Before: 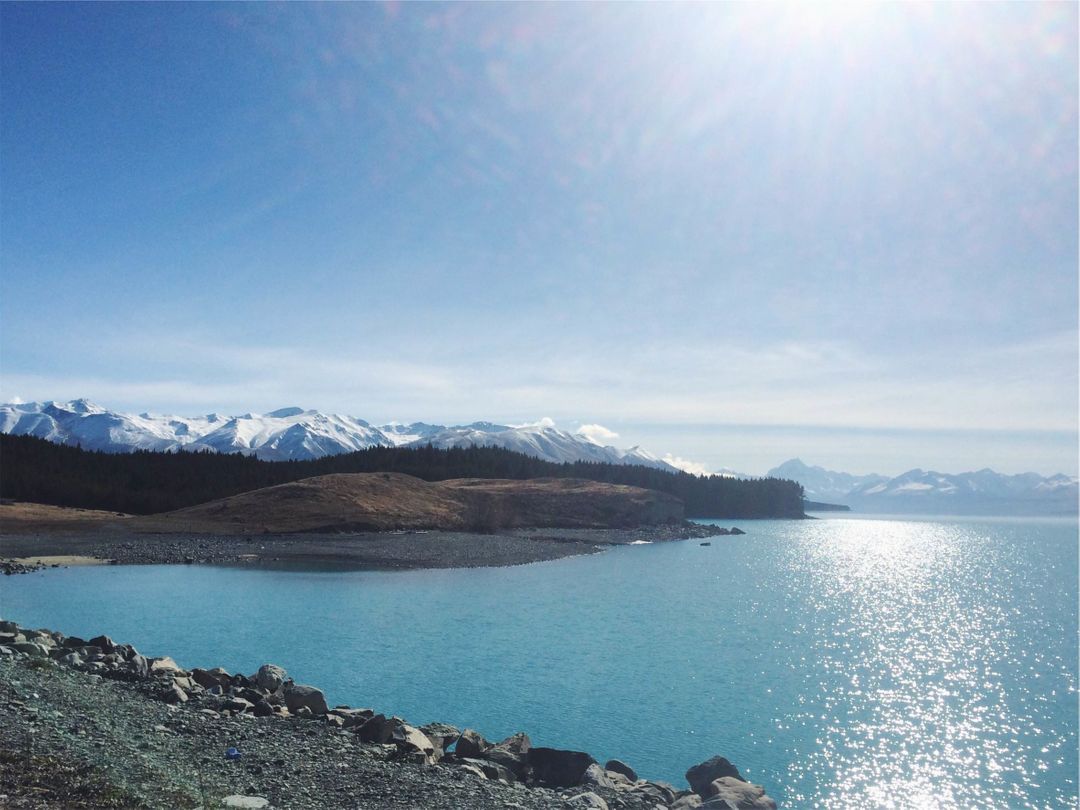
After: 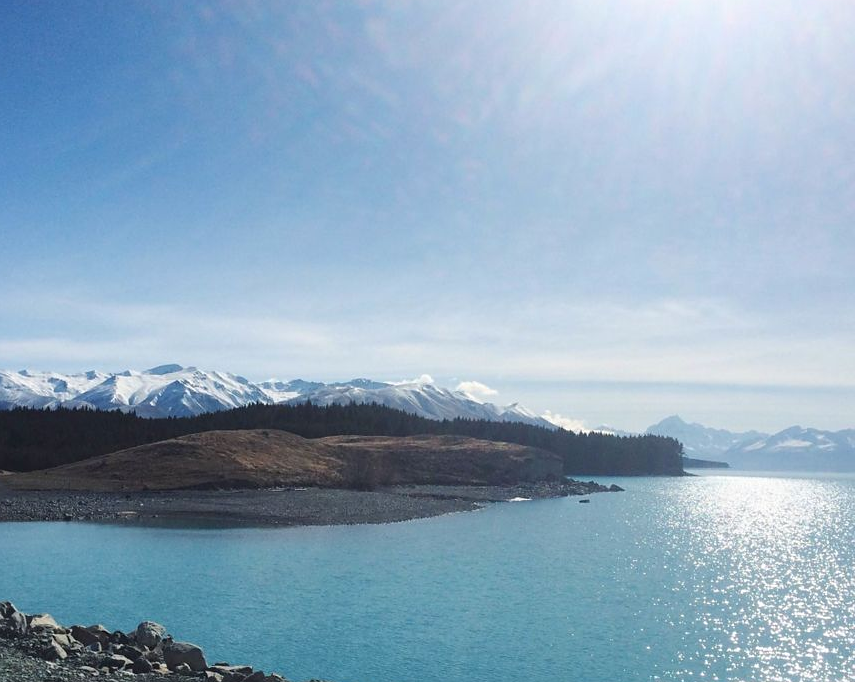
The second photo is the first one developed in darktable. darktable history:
crop: left 11.225%, top 5.381%, right 9.565%, bottom 10.314%
sharpen: amount 0.2
